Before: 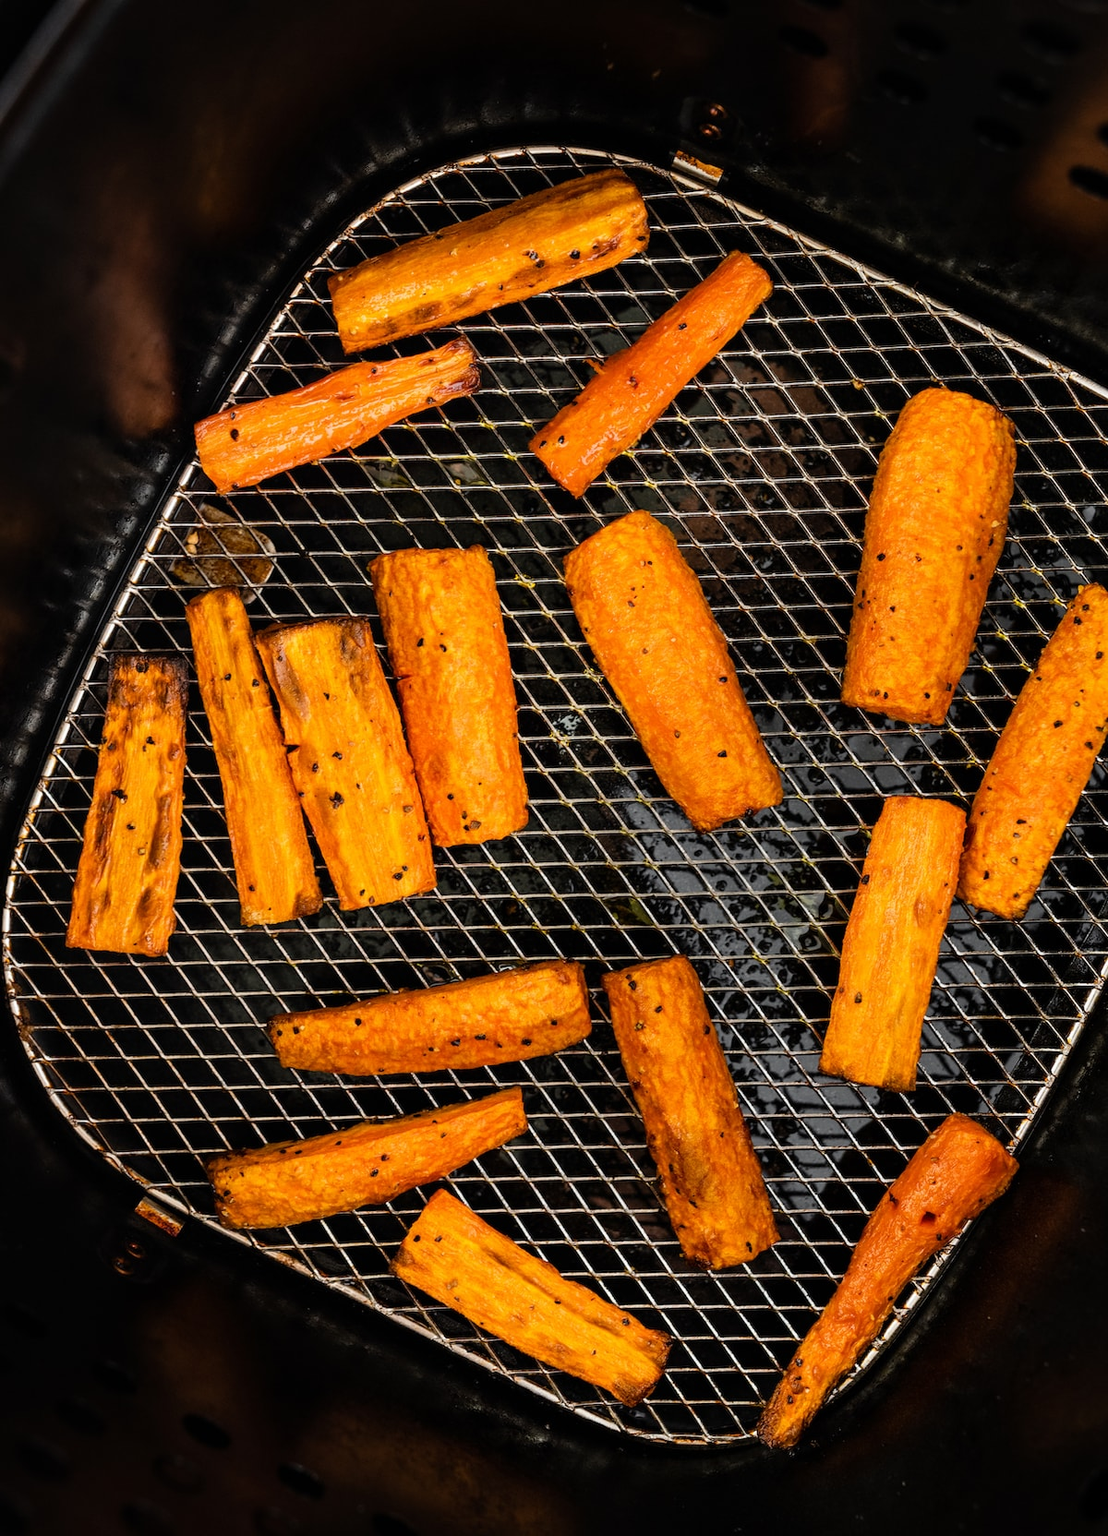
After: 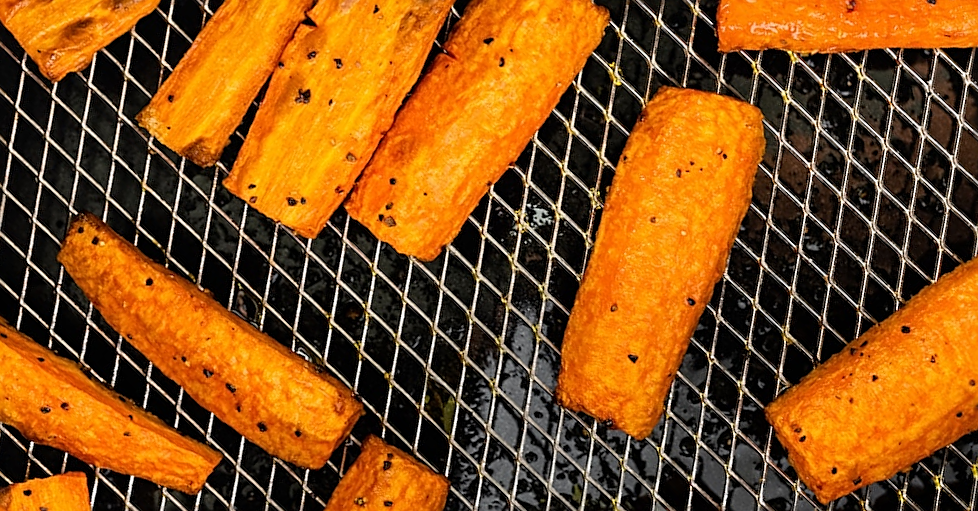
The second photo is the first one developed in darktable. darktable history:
sharpen: on, module defaults
crop and rotate: angle -45.24°, top 16.507%, right 0.809%, bottom 11.662%
